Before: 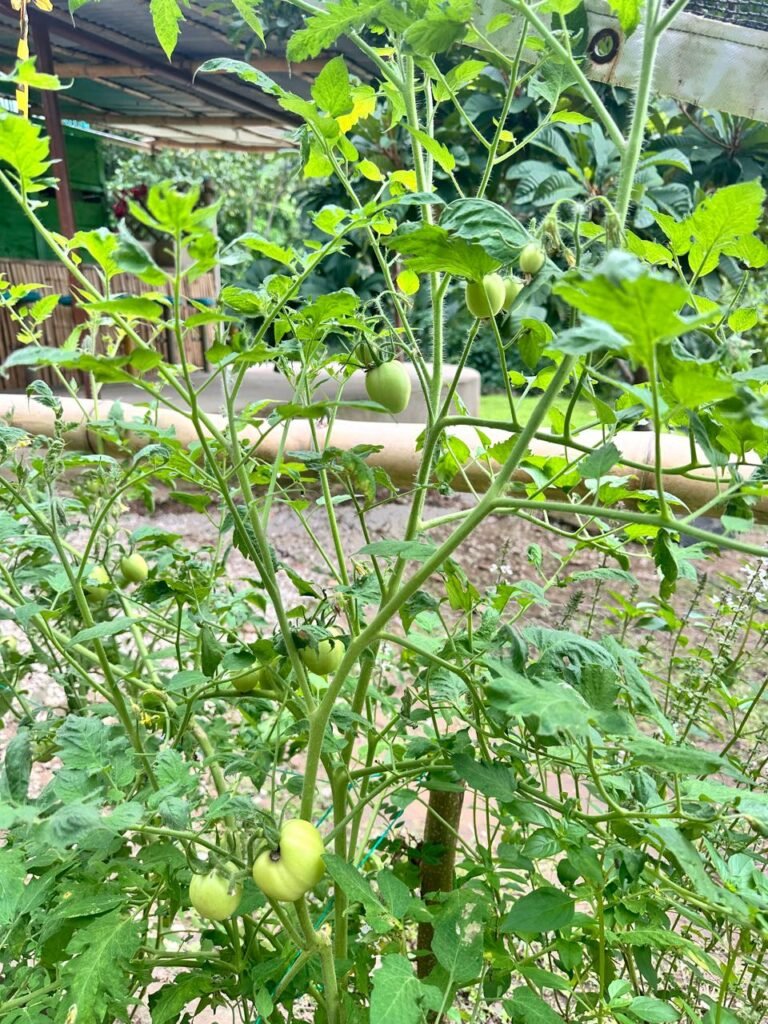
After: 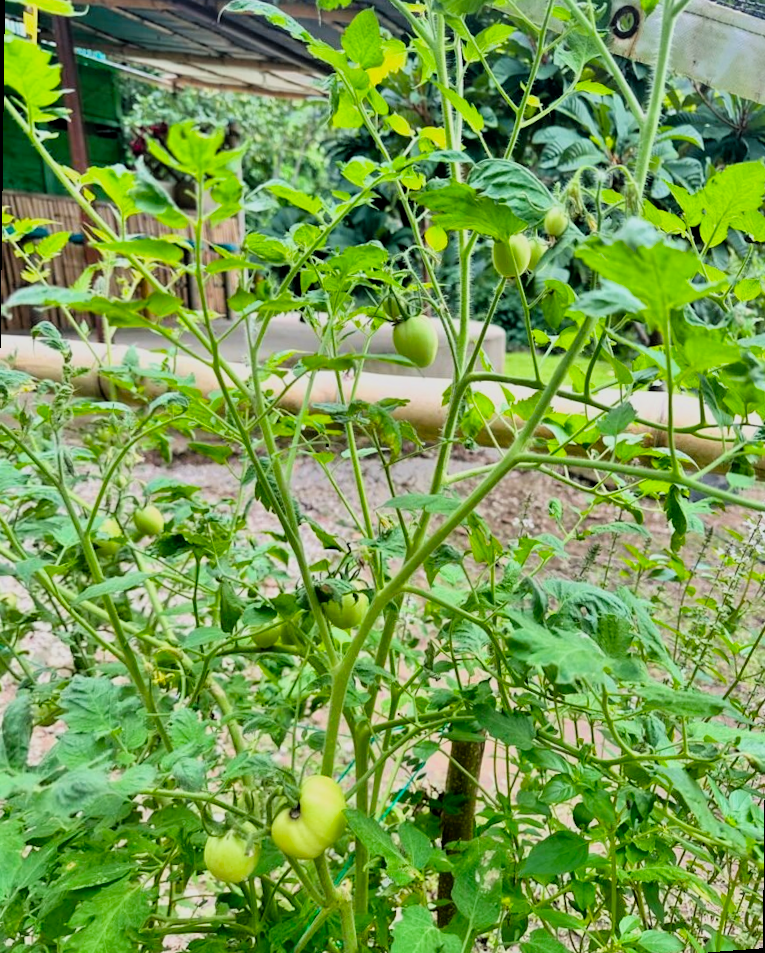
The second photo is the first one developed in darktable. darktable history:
rotate and perspective: rotation 0.679°, lens shift (horizontal) 0.136, crop left 0.009, crop right 0.991, crop top 0.078, crop bottom 0.95
filmic rgb: black relative exposure -7.75 EV, white relative exposure 4.4 EV, threshold 3 EV, target black luminance 0%, hardness 3.76, latitude 50.51%, contrast 1.074, highlights saturation mix 10%, shadows ↔ highlights balance -0.22%, color science v4 (2020), enable highlight reconstruction true
